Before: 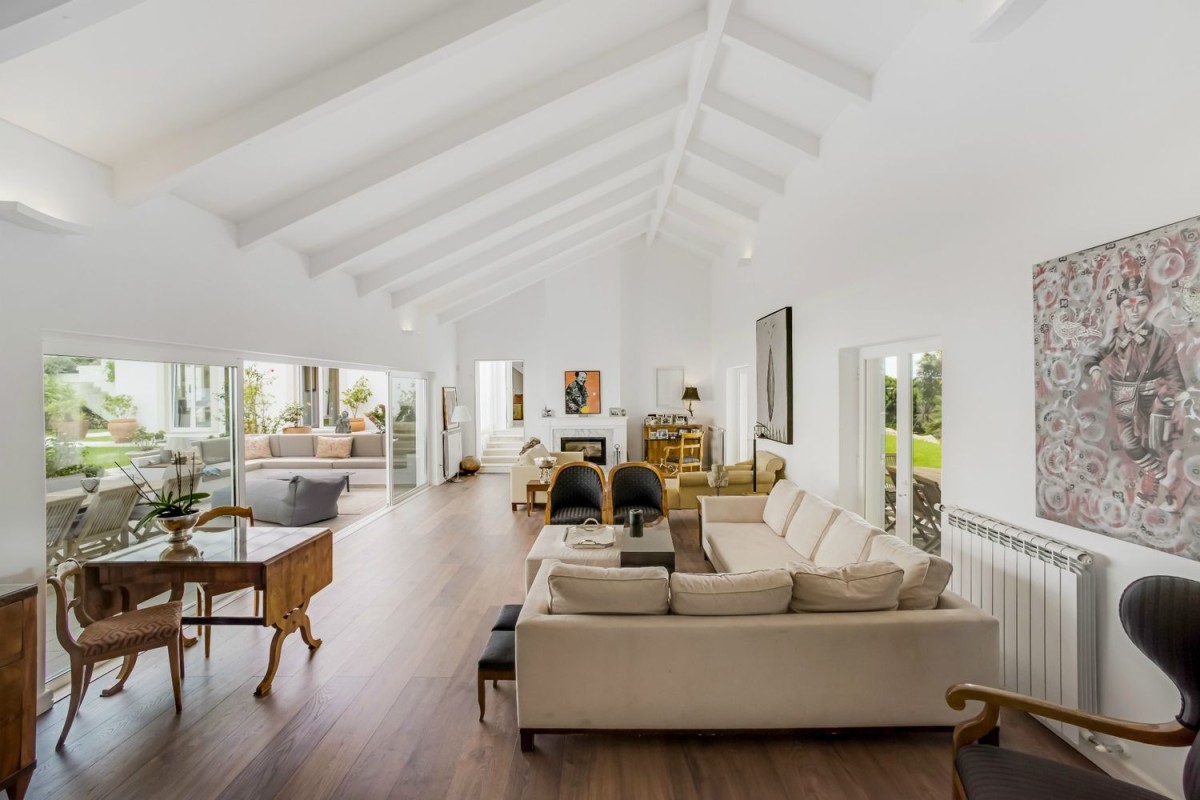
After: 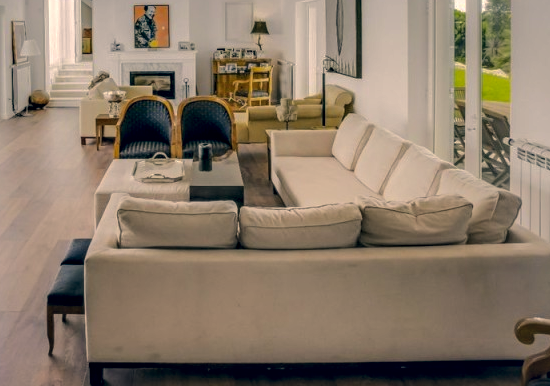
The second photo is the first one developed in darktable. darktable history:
crop: left 35.976%, top 45.819%, right 18.162%, bottom 5.807%
local contrast: detail 140%
color correction: highlights a* 10.32, highlights b* 14.66, shadows a* -9.59, shadows b* -15.02
shadows and highlights: shadows 25, highlights -70
